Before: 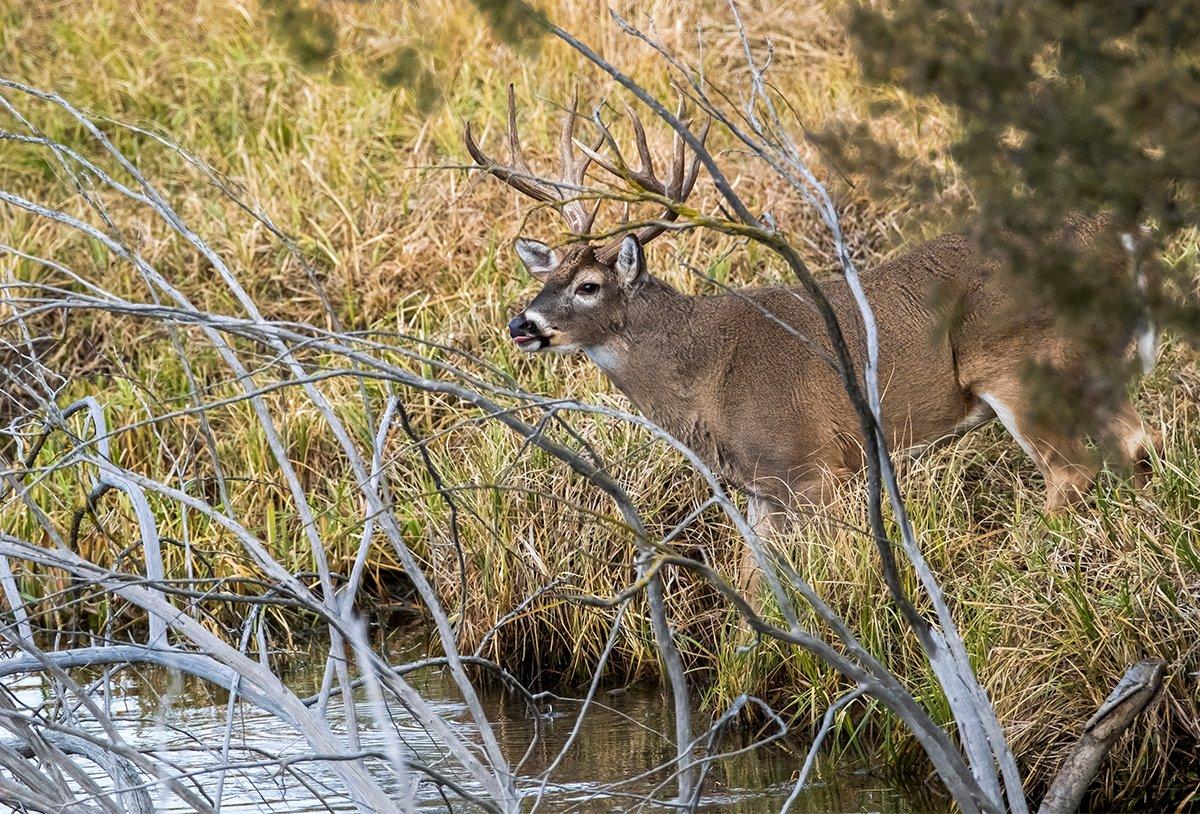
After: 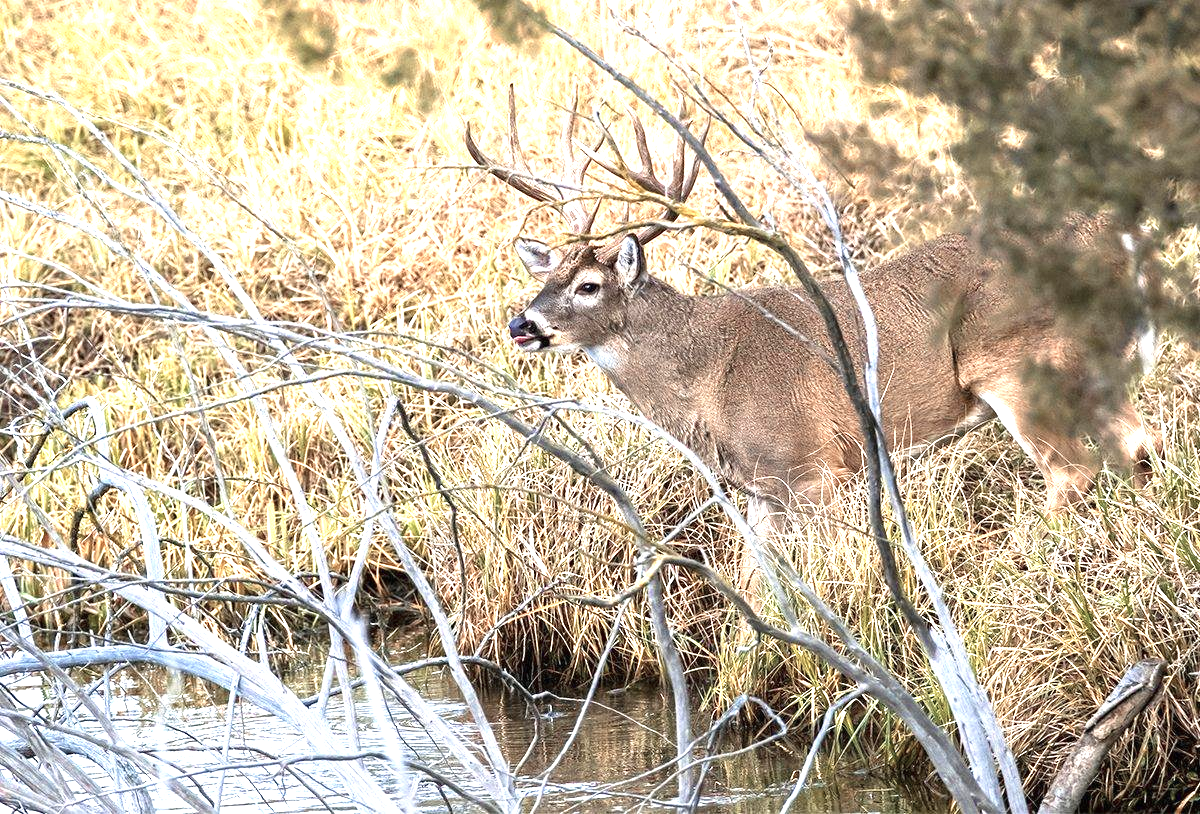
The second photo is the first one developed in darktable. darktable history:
exposure: black level correction 0, exposure 1.284 EV, compensate highlight preservation false
color zones: curves: ch0 [(0, 0.473) (0.001, 0.473) (0.226, 0.548) (0.4, 0.589) (0.525, 0.54) (0.728, 0.403) (0.999, 0.473) (1, 0.473)]; ch1 [(0, 0.619) (0.001, 0.619) (0.234, 0.388) (0.4, 0.372) (0.528, 0.422) (0.732, 0.53) (0.999, 0.619) (1, 0.619)]; ch2 [(0, 0.547) (0.001, 0.547) (0.226, 0.45) (0.4, 0.525) (0.525, 0.585) (0.8, 0.511) (0.999, 0.547) (1, 0.547)]
